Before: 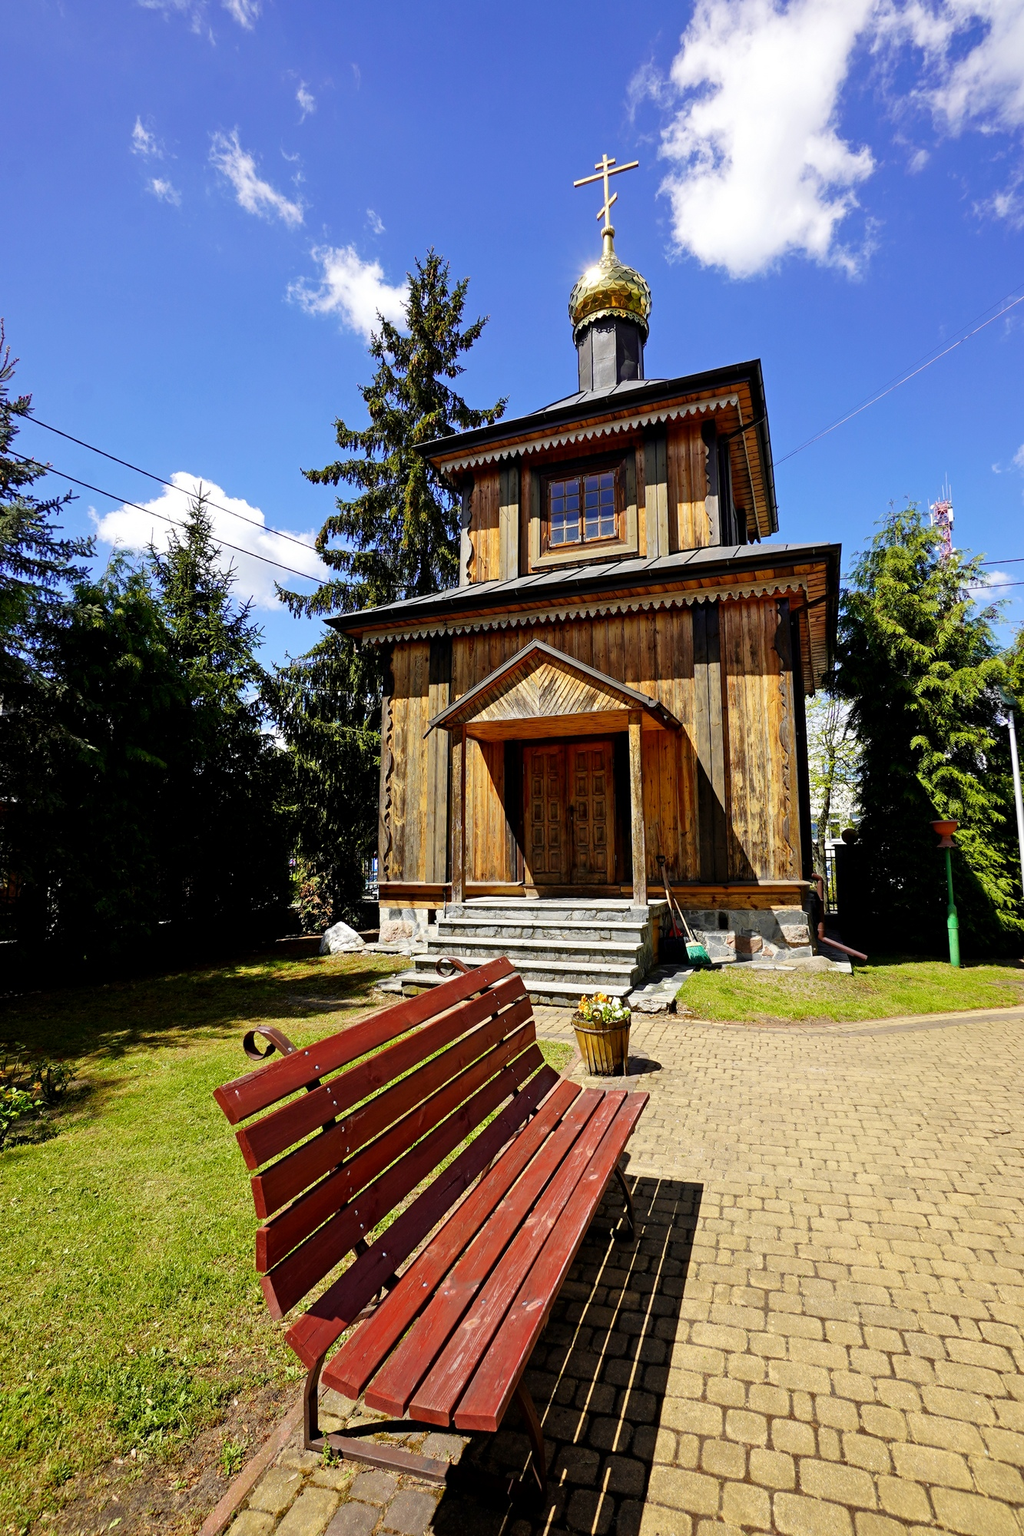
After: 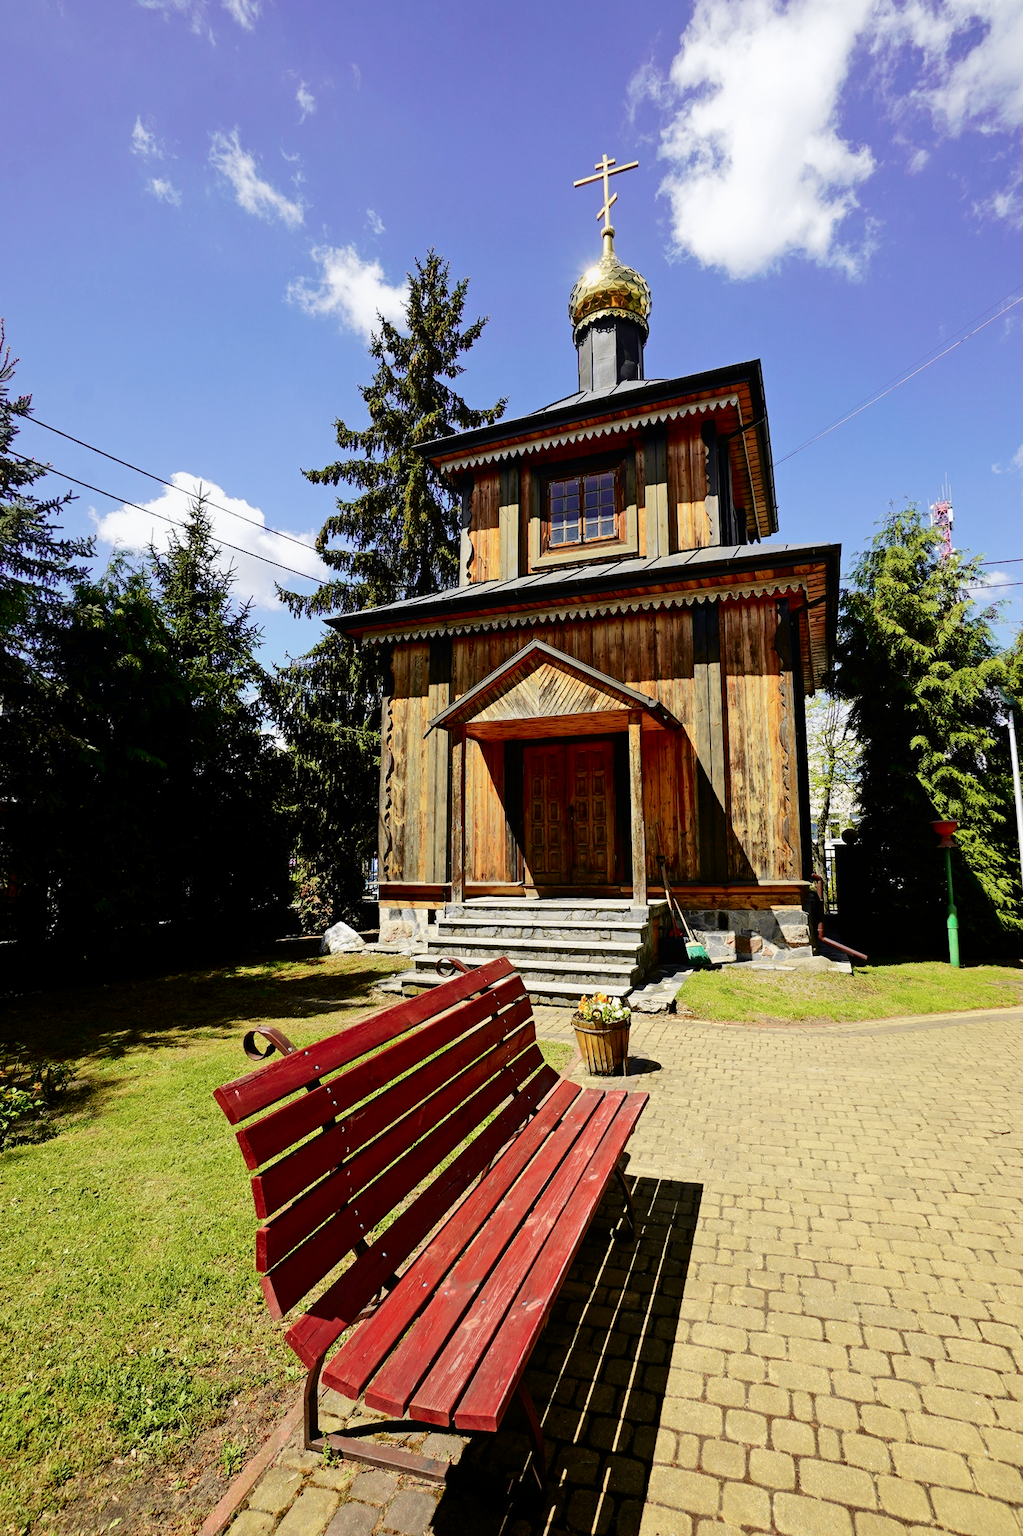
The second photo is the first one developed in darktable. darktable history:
tone curve: curves: ch0 [(0.003, 0) (0.066, 0.031) (0.16, 0.089) (0.269, 0.218) (0.395, 0.408) (0.517, 0.56) (0.684, 0.734) (0.791, 0.814) (1, 1)]; ch1 [(0, 0) (0.164, 0.115) (0.337, 0.332) (0.39, 0.398) (0.464, 0.461) (0.501, 0.5) (0.507, 0.5) (0.534, 0.532) (0.577, 0.59) (0.652, 0.681) (0.733, 0.764) (0.819, 0.823) (1, 1)]; ch2 [(0, 0) (0.337, 0.382) (0.464, 0.476) (0.501, 0.5) (0.527, 0.54) (0.551, 0.565) (0.628, 0.632) (0.689, 0.686) (1, 1)], color space Lab, independent channels, preserve colors none
contrast equalizer: y [[0.6 ×6], [0.55 ×6], [0 ×6], [0 ×6], [0 ×6]], mix -0.183
tone equalizer: smoothing diameter 2.01%, edges refinement/feathering 20.98, mask exposure compensation -1.57 EV, filter diffusion 5
